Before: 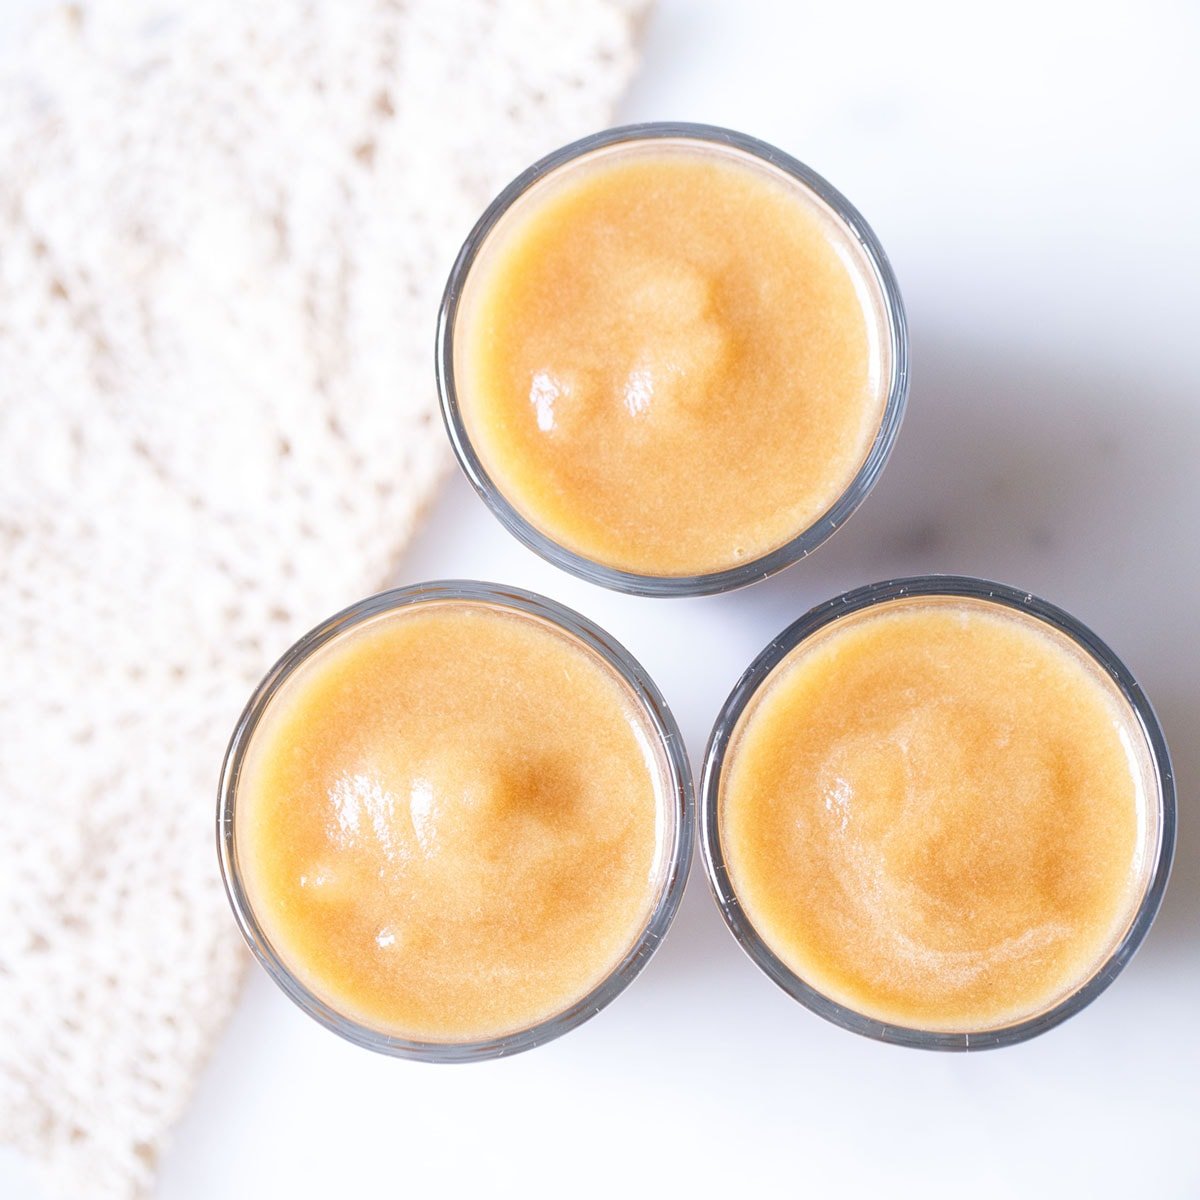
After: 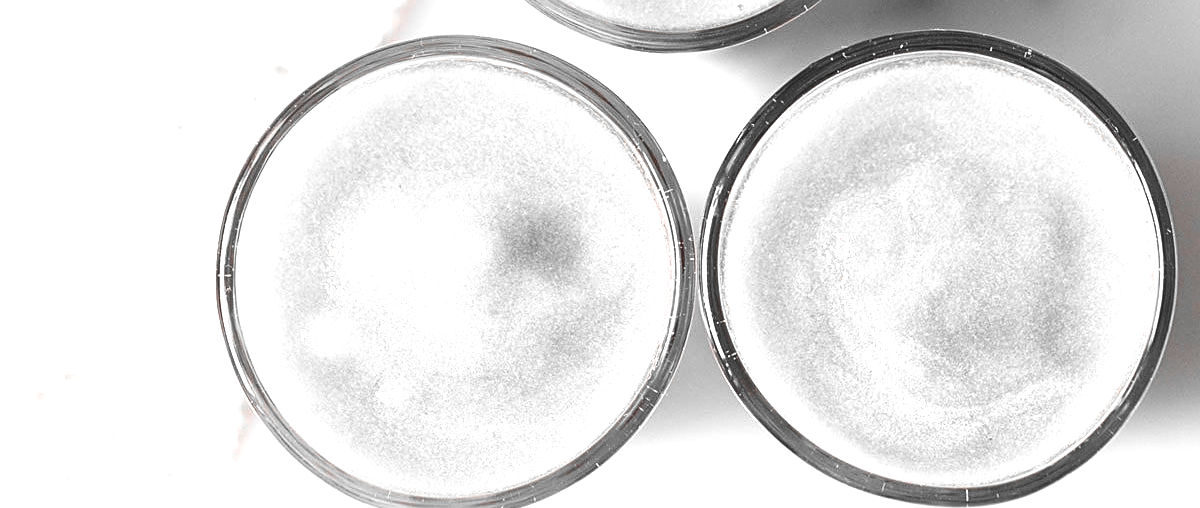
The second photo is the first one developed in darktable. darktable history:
exposure: exposure 0.566 EV, compensate highlight preservation false
sharpen: on, module defaults
contrast brightness saturation: contrast 0.099, brightness -0.262, saturation 0.147
color zones: curves: ch1 [(0, 0.006) (0.094, 0.285) (0.171, 0.001) (0.429, 0.001) (0.571, 0.003) (0.714, 0.004) (0.857, 0.004) (1, 0.006)]
tone equalizer: edges refinement/feathering 500, mask exposure compensation -1.57 EV, preserve details no
crop: top 45.496%, bottom 12.12%
